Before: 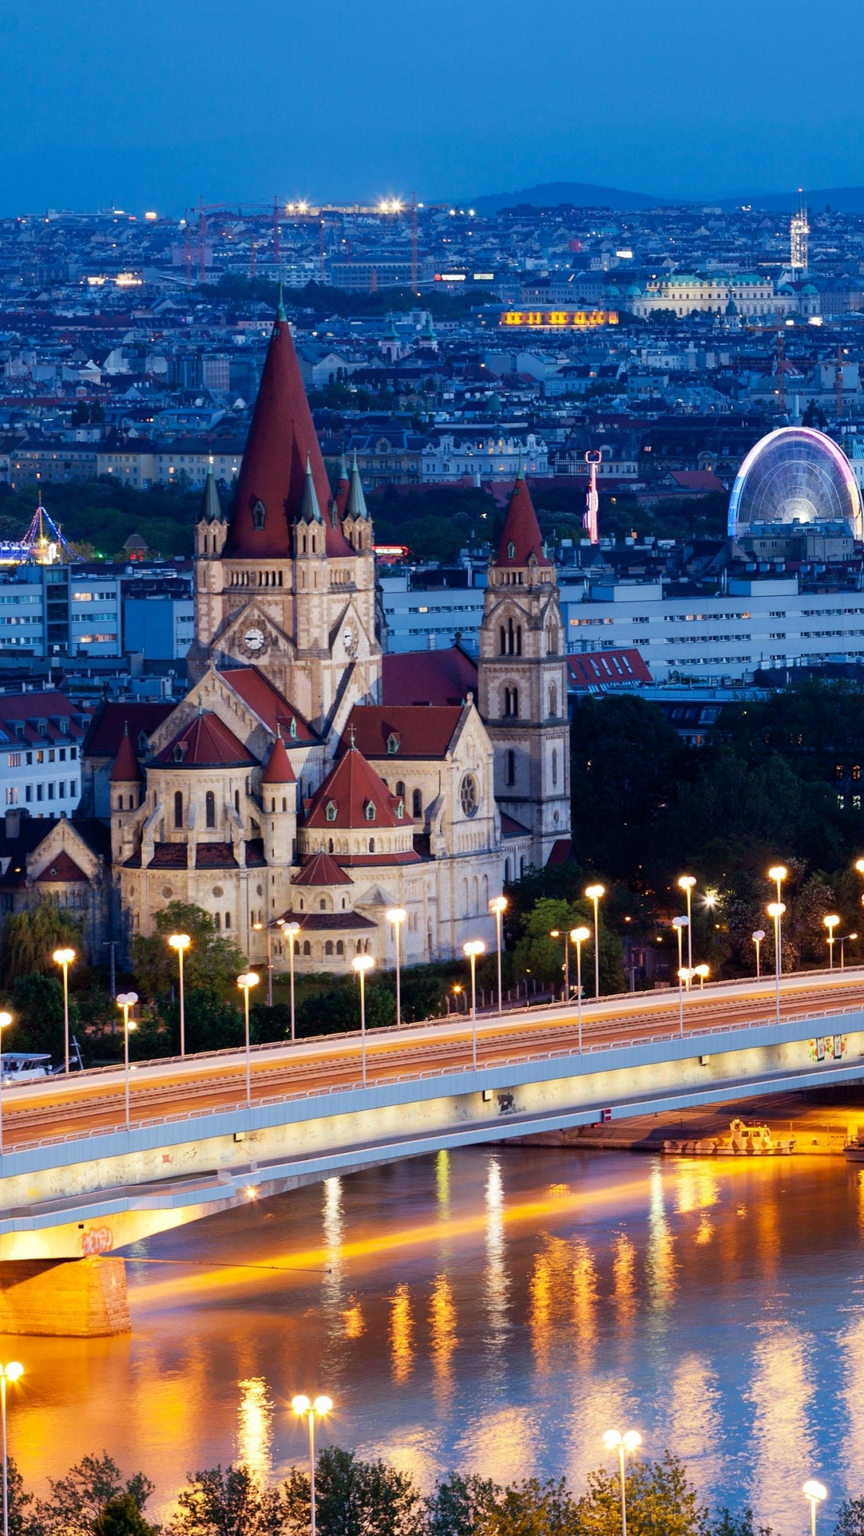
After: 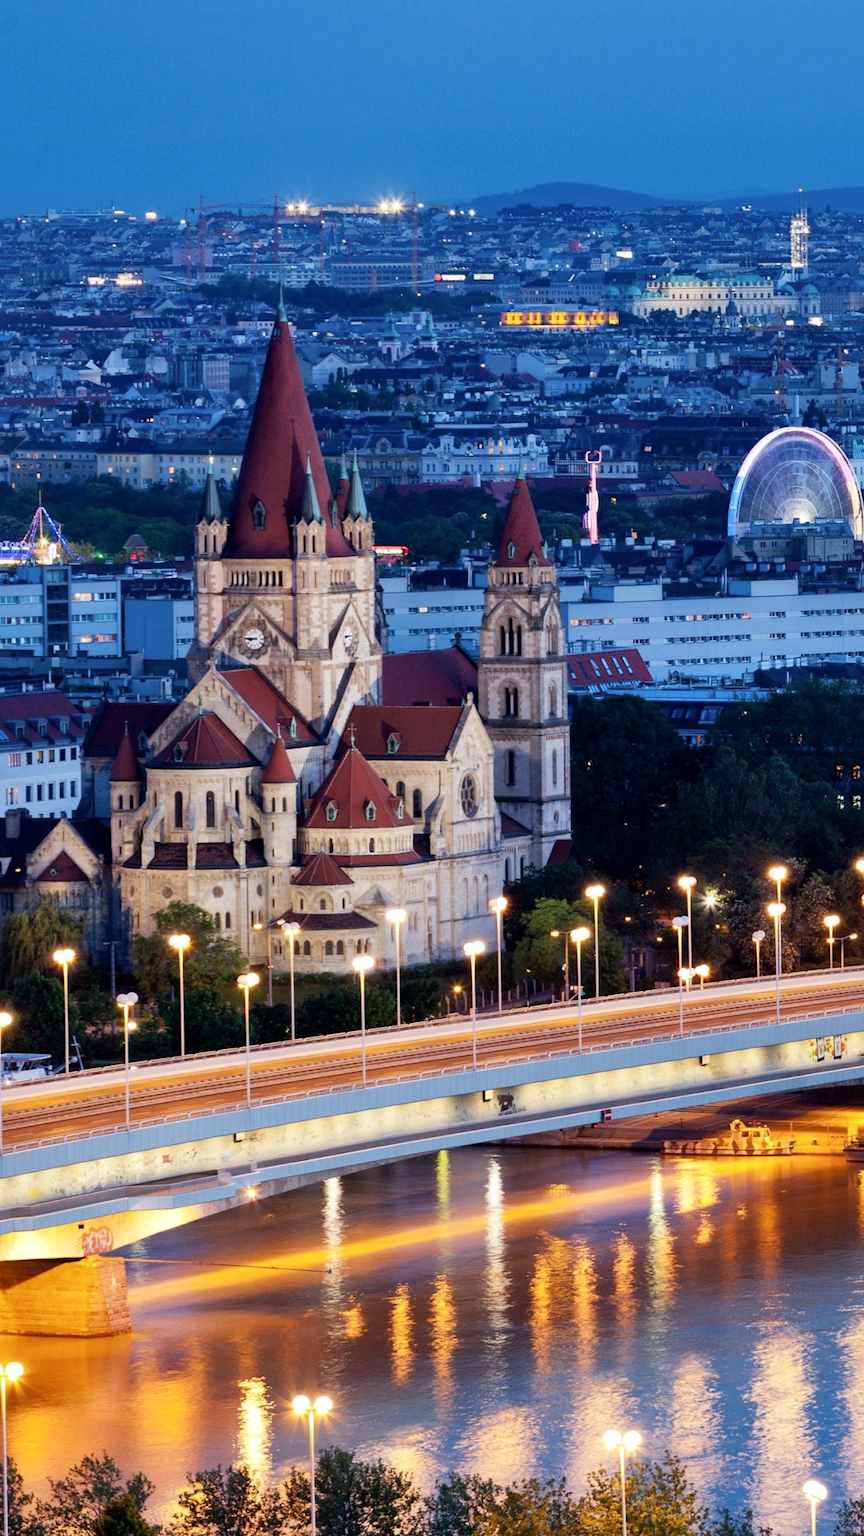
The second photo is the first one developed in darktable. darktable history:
contrast brightness saturation: saturation -0.062
shadows and highlights: radius 135.59, soften with gaussian
local contrast: mode bilateral grid, contrast 20, coarseness 49, detail 120%, midtone range 0.2
